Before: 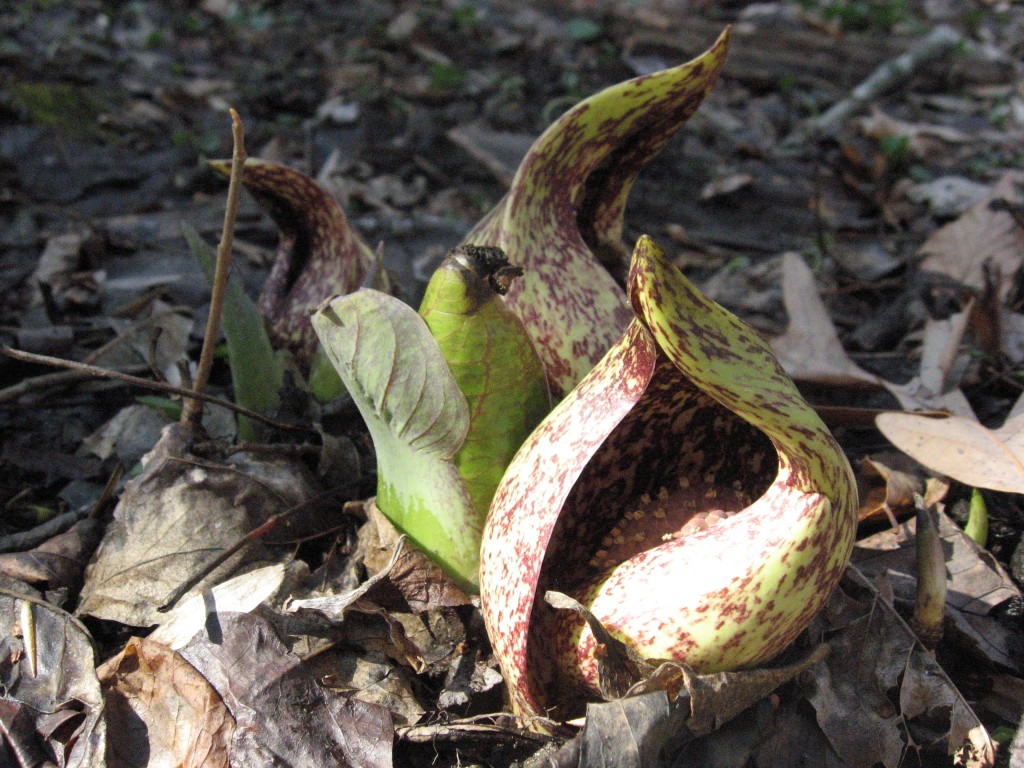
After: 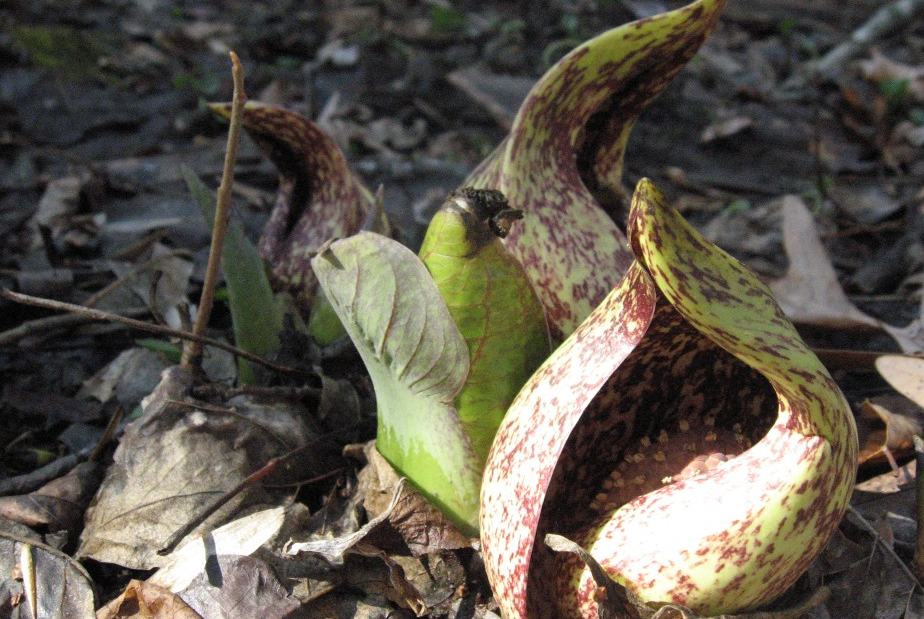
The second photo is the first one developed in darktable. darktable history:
levels: mode automatic
crop: top 7.465%, right 9.703%, bottom 11.909%
